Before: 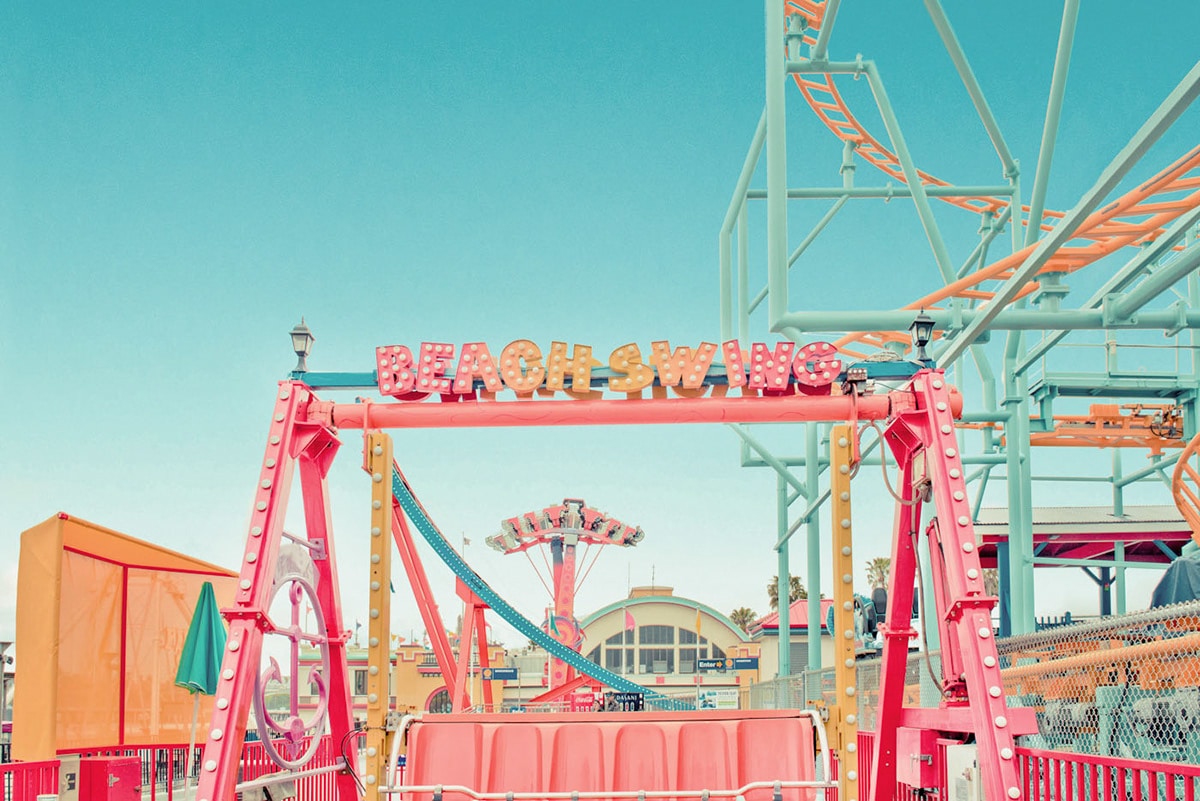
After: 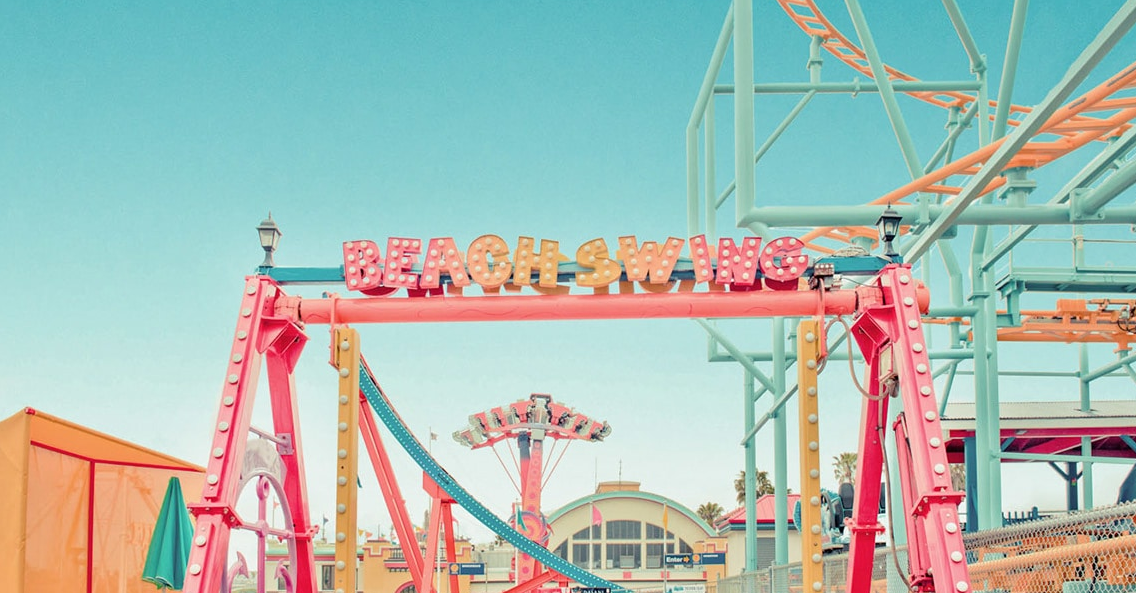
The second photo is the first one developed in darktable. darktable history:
crop and rotate: left 2.817%, top 13.285%, right 2.443%, bottom 12.604%
